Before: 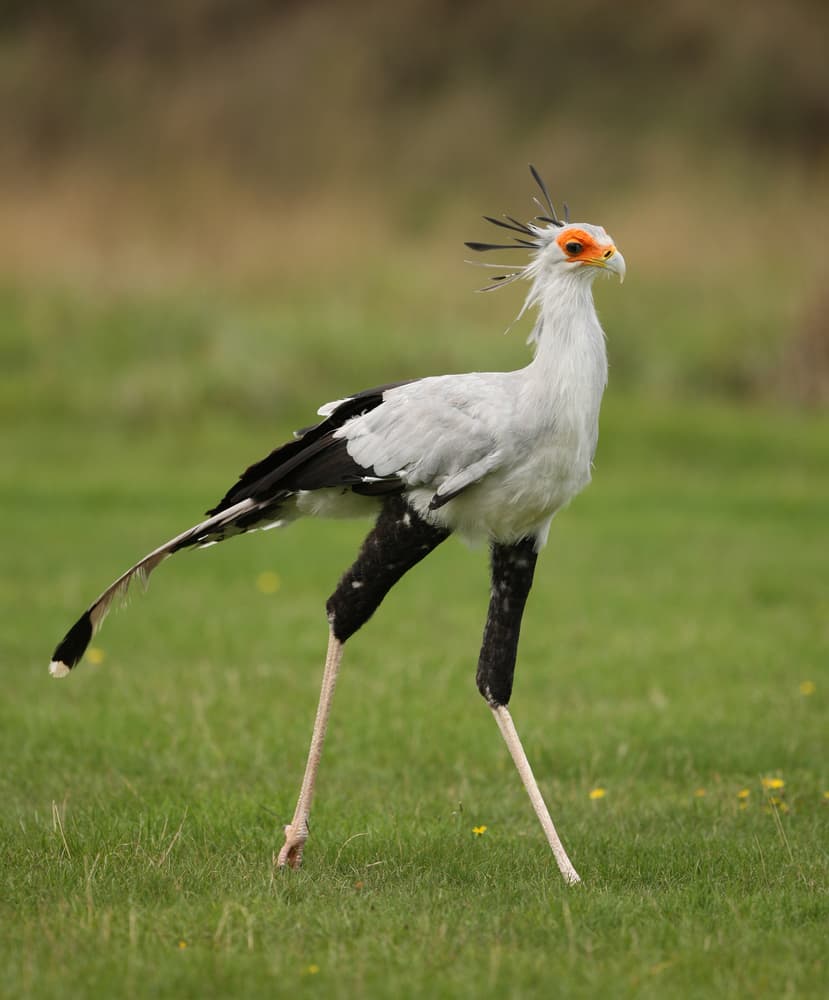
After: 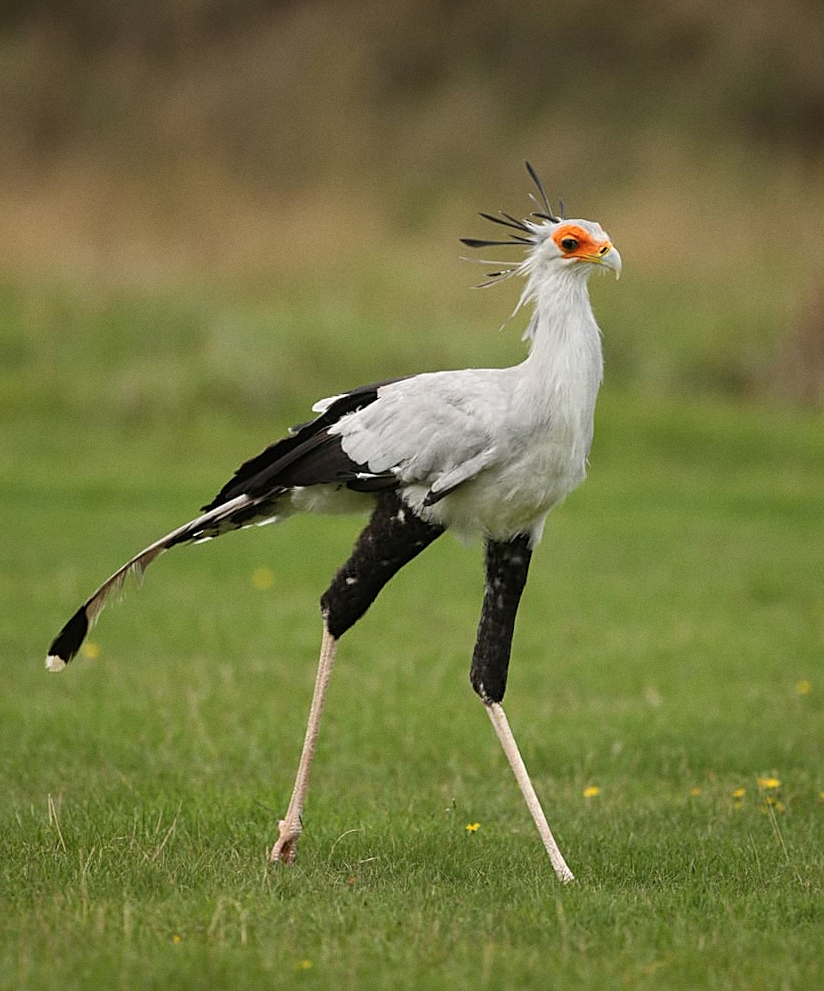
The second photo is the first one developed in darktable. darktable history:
grain: coarseness 0.09 ISO, strength 16.61%
bloom: size 9%, threshold 100%, strength 7%
color balance rgb: on, module defaults
rotate and perspective: rotation 0.192°, lens shift (horizontal) -0.015, crop left 0.005, crop right 0.996, crop top 0.006, crop bottom 0.99
sharpen: on, module defaults
